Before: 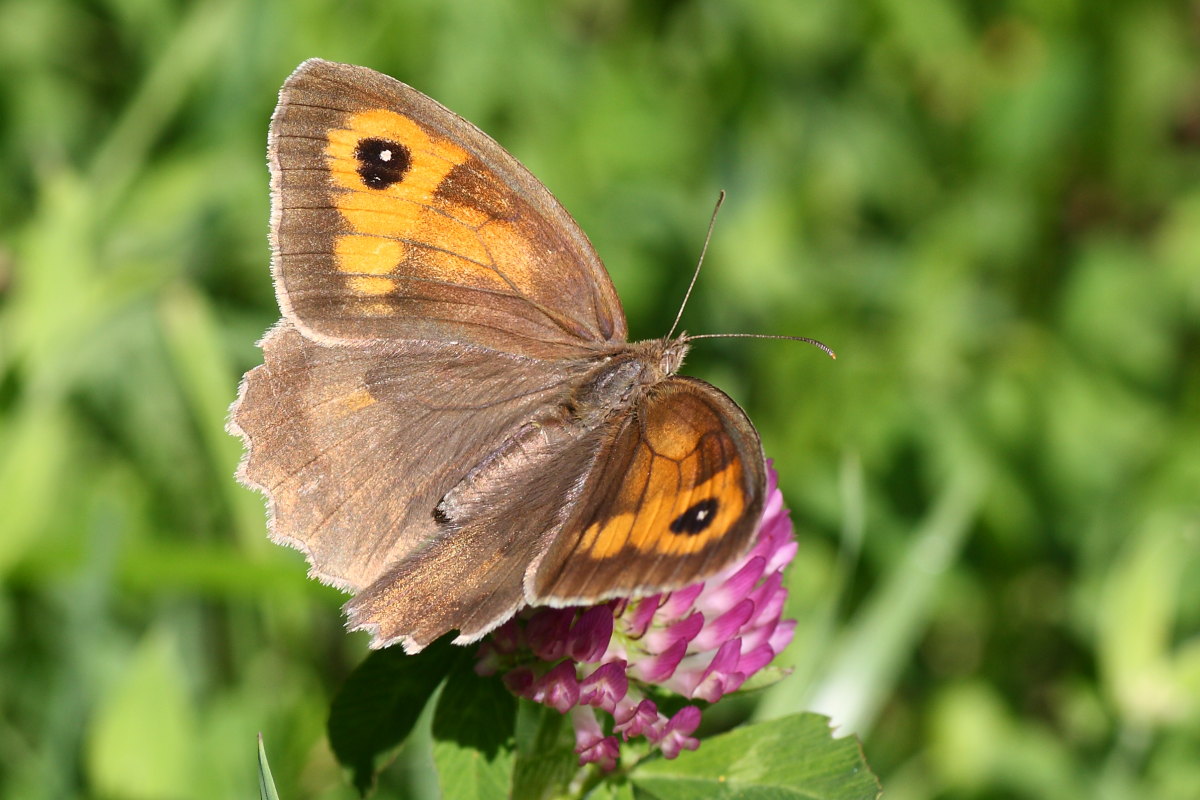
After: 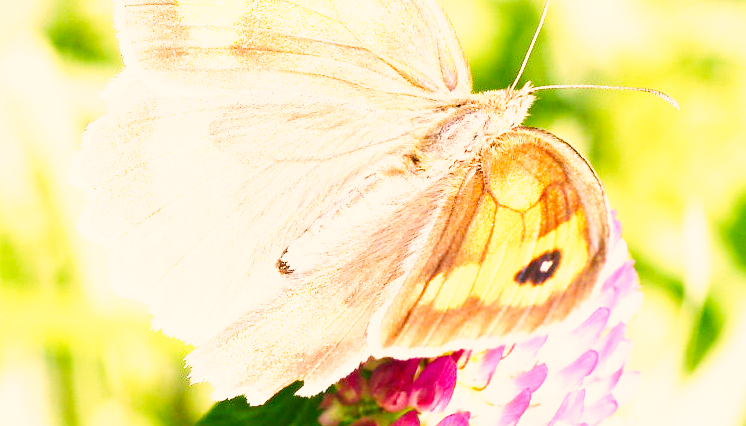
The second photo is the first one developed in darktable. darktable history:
crop: left 13.059%, top 31.169%, right 24.707%, bottom 15.536%
exposure: black level correction 0, exposure 1.468 EV, compensate exposure bias true, compensate highlight preservation false
color correction: highlights a* 12.06, highlights b* 11.63
base curve: curves: ch0 [(0, 0.003) (0.001, 0.002) (0.006, 0.004) (0.02, 0.022) (0.048, 0.086) (0.094, 0.234) (0.162, 0.431) (0.258, 0.629) (0.385, 0.8) (0.548, 0.918) (0.751, 0.988) (1, 1)], preserve colors none
